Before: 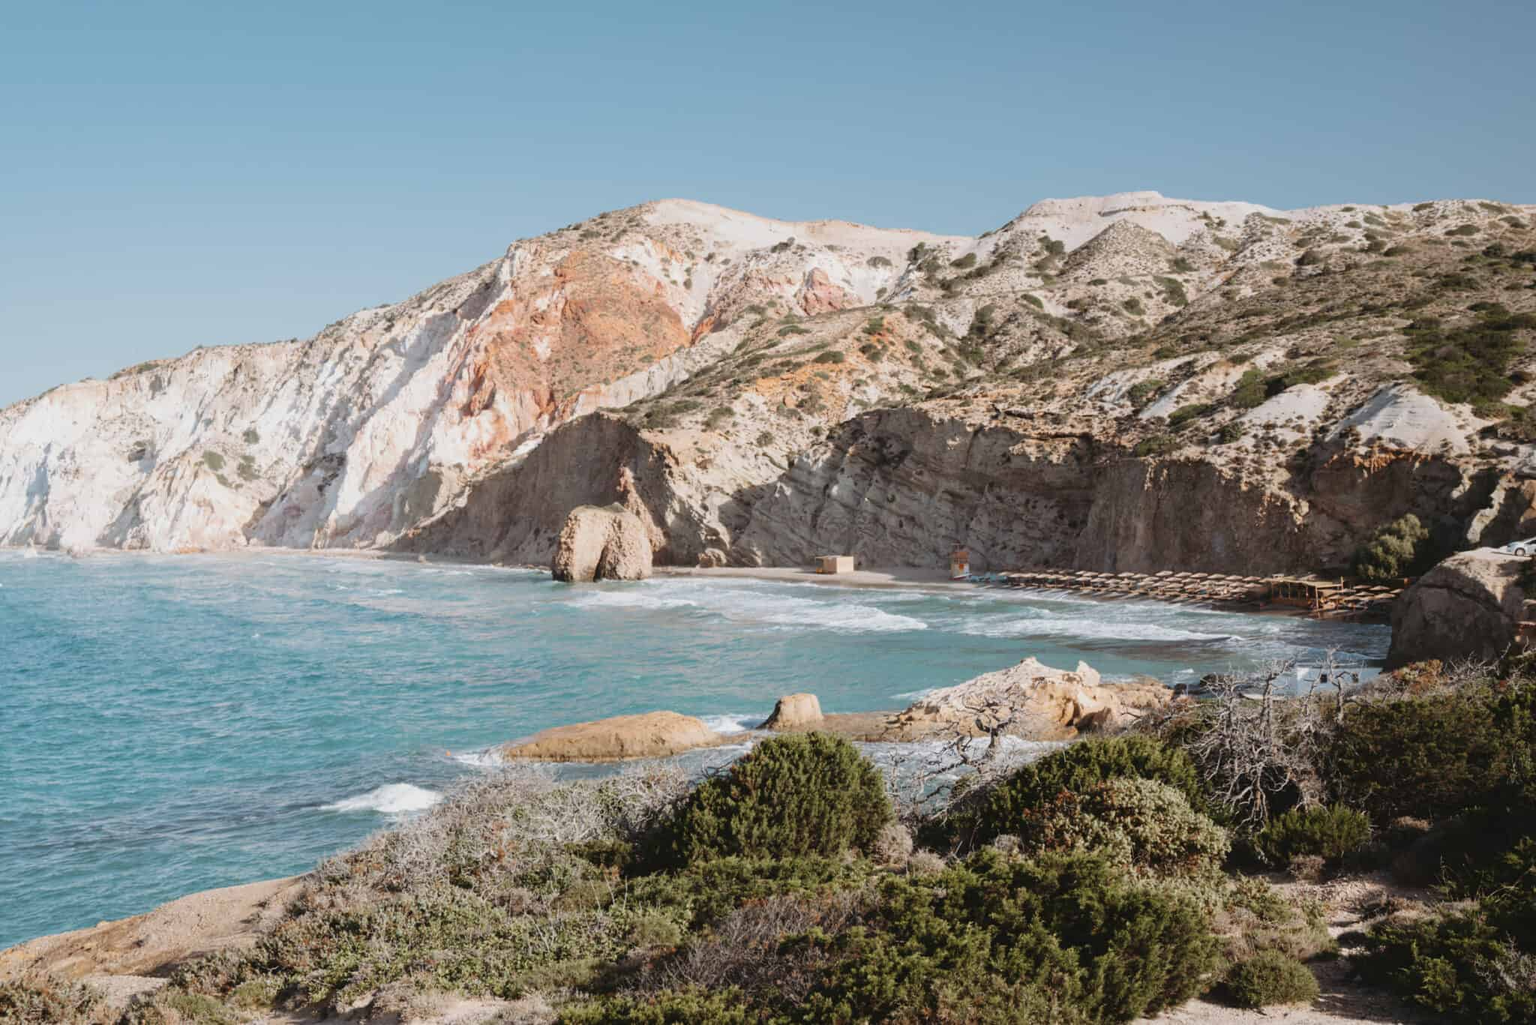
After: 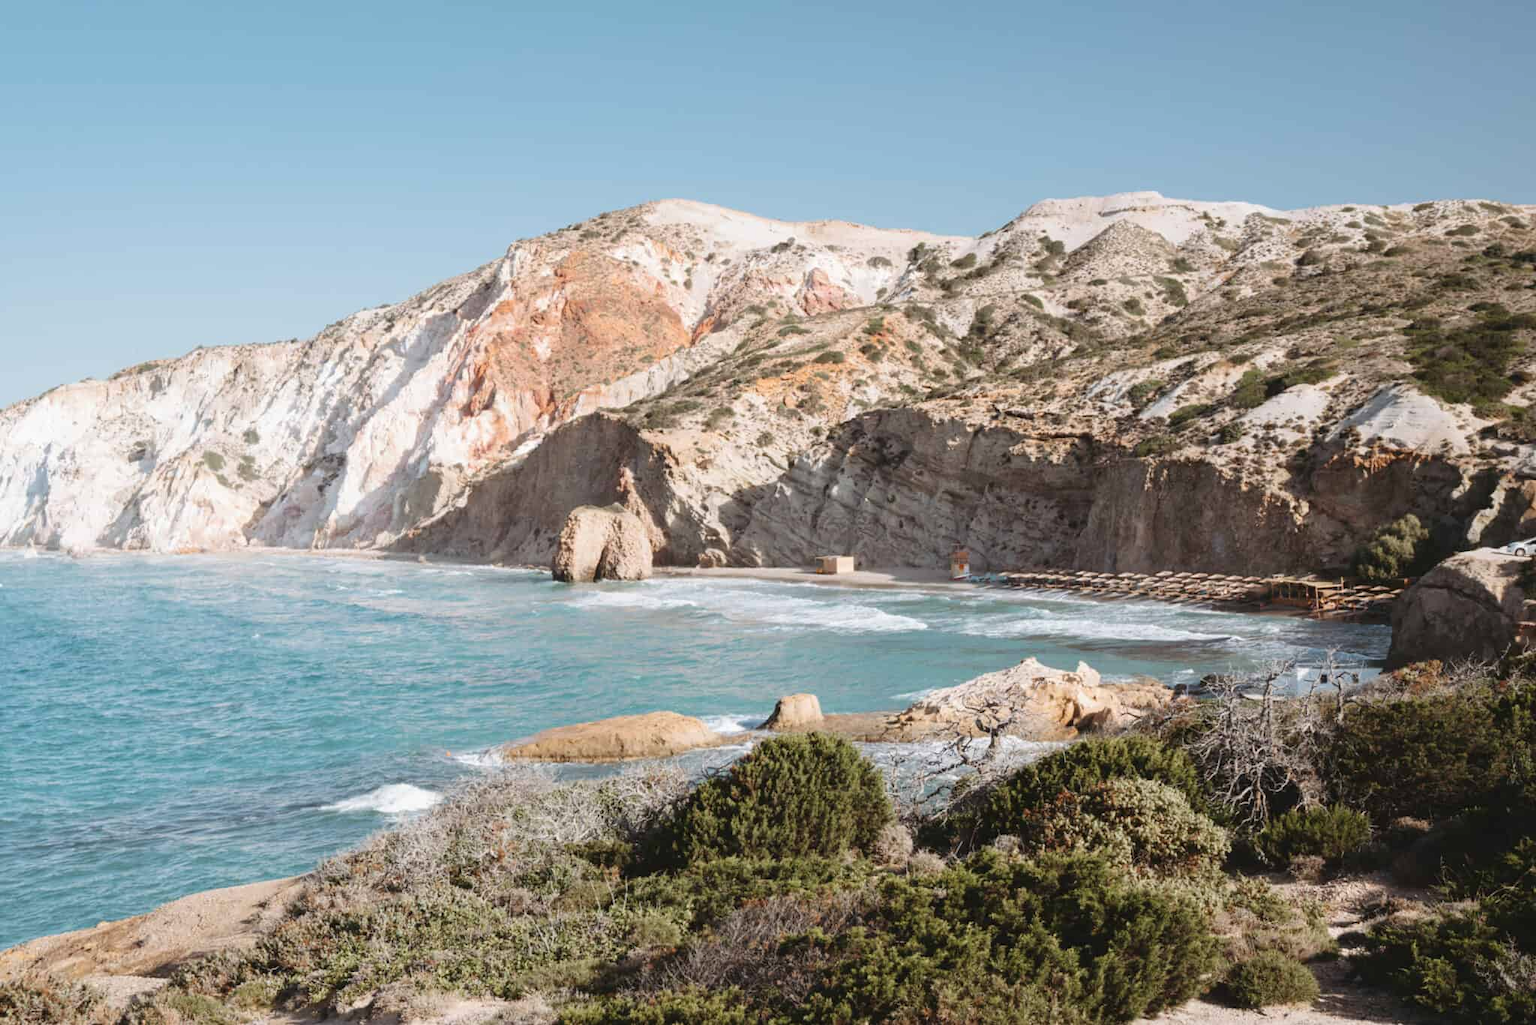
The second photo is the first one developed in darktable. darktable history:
exposure: exposure 0.222 EV, compensate highlight preservation false
